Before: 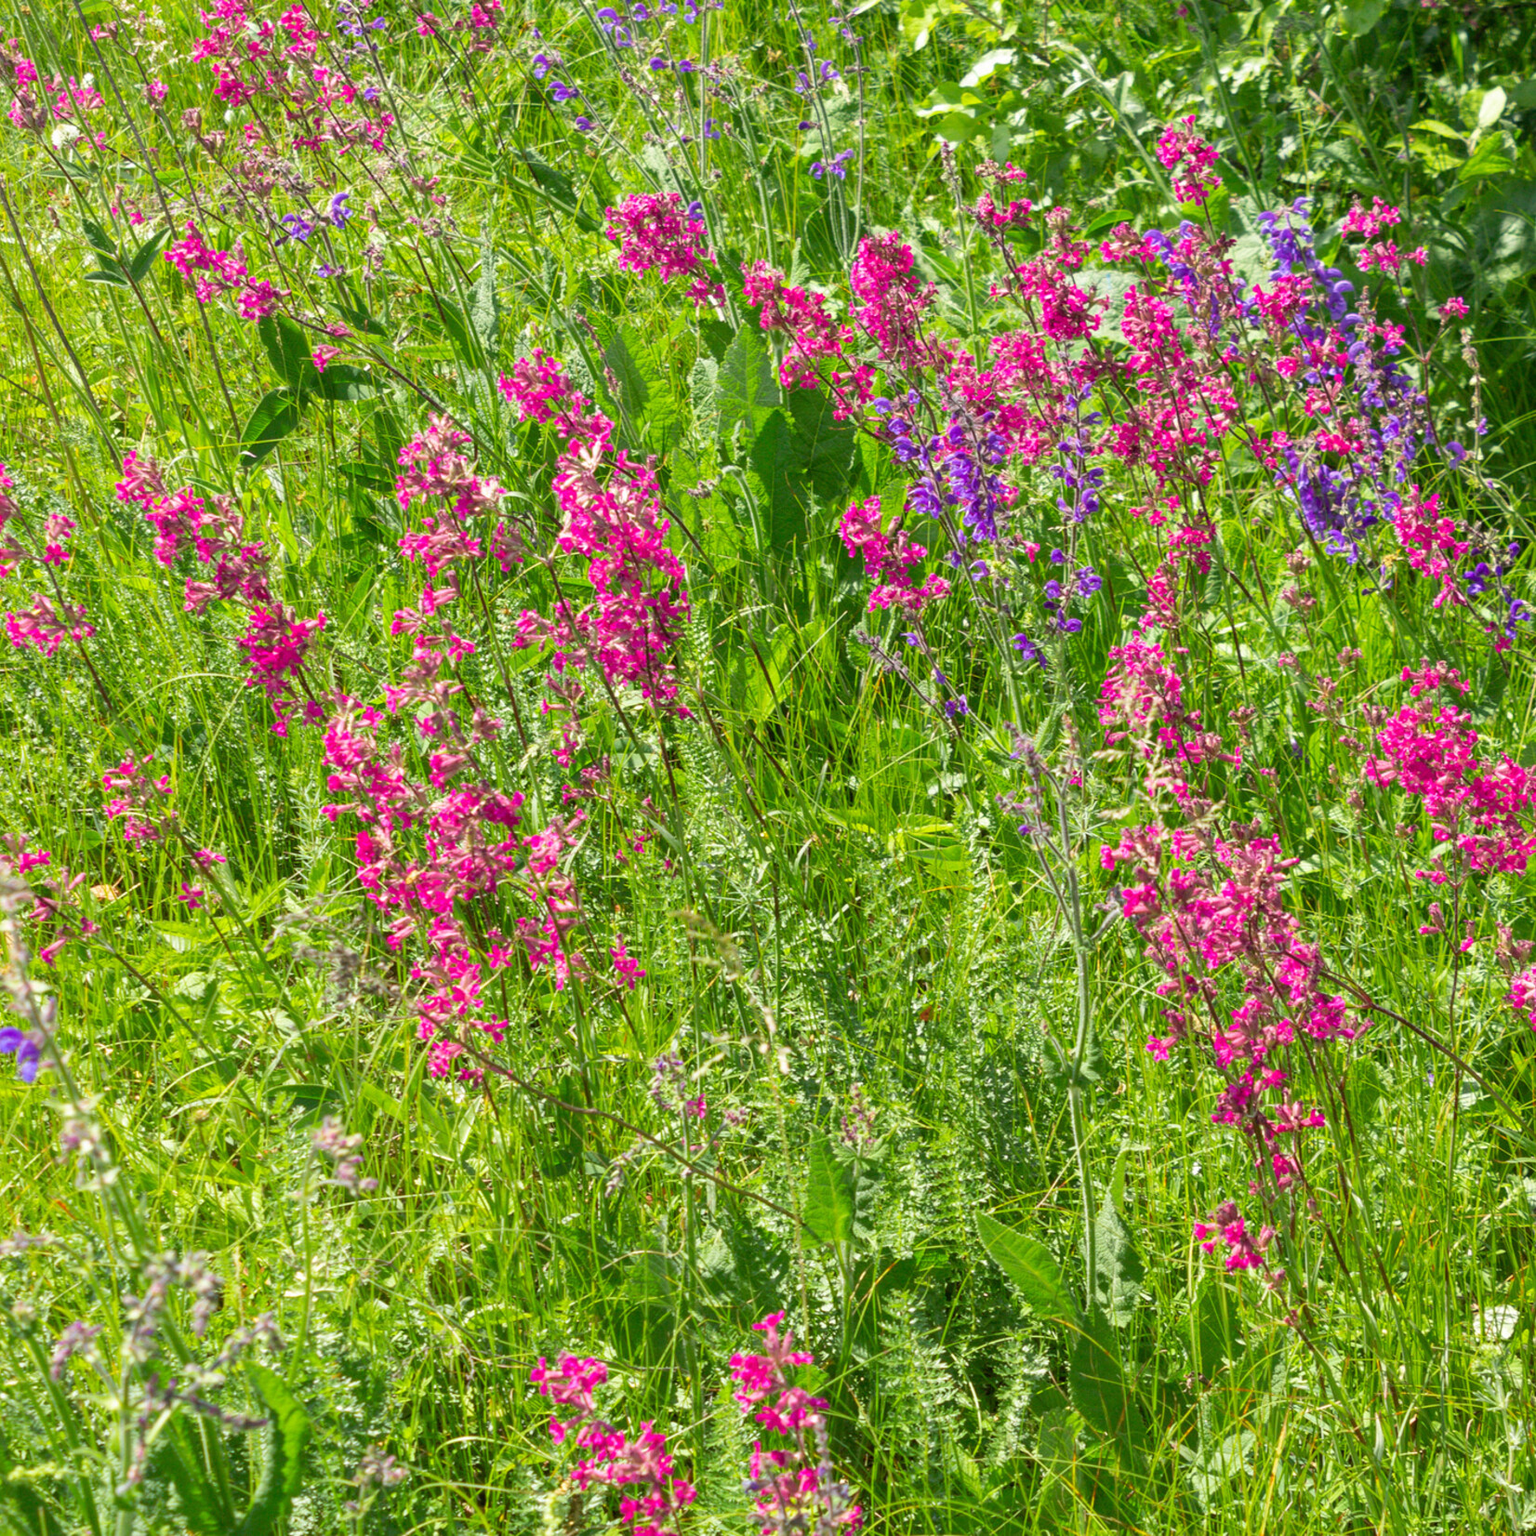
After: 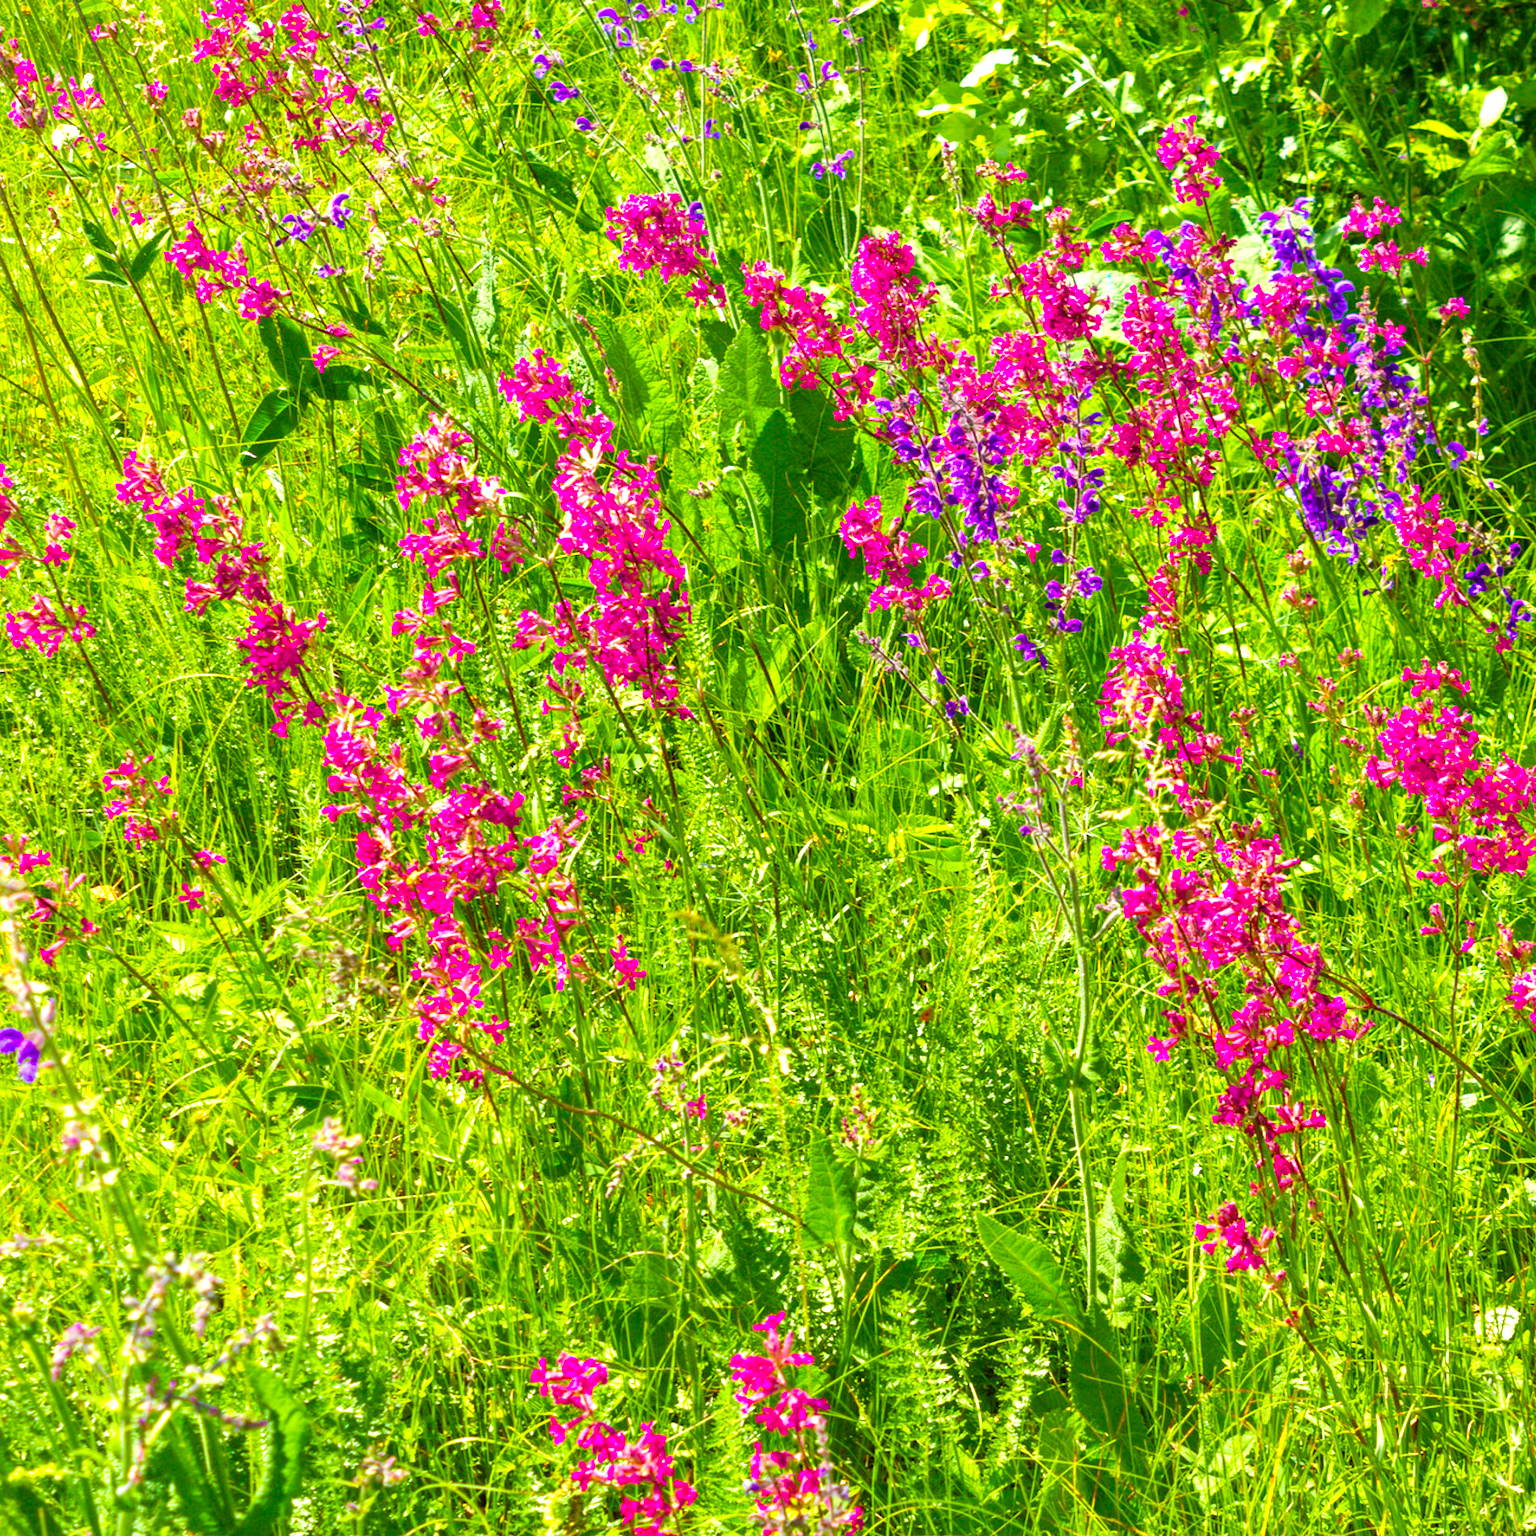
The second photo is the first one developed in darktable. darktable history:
color balance rgb: linear chroma grading › global chroma 25%, perceptual saturation grading › global saturation 45%, perceptual saturation grading › highlights -50%, perceptual saturation grading › shadows 30%, perceptual brilliance grading › global brilliance 18%, global vibrance 40%
